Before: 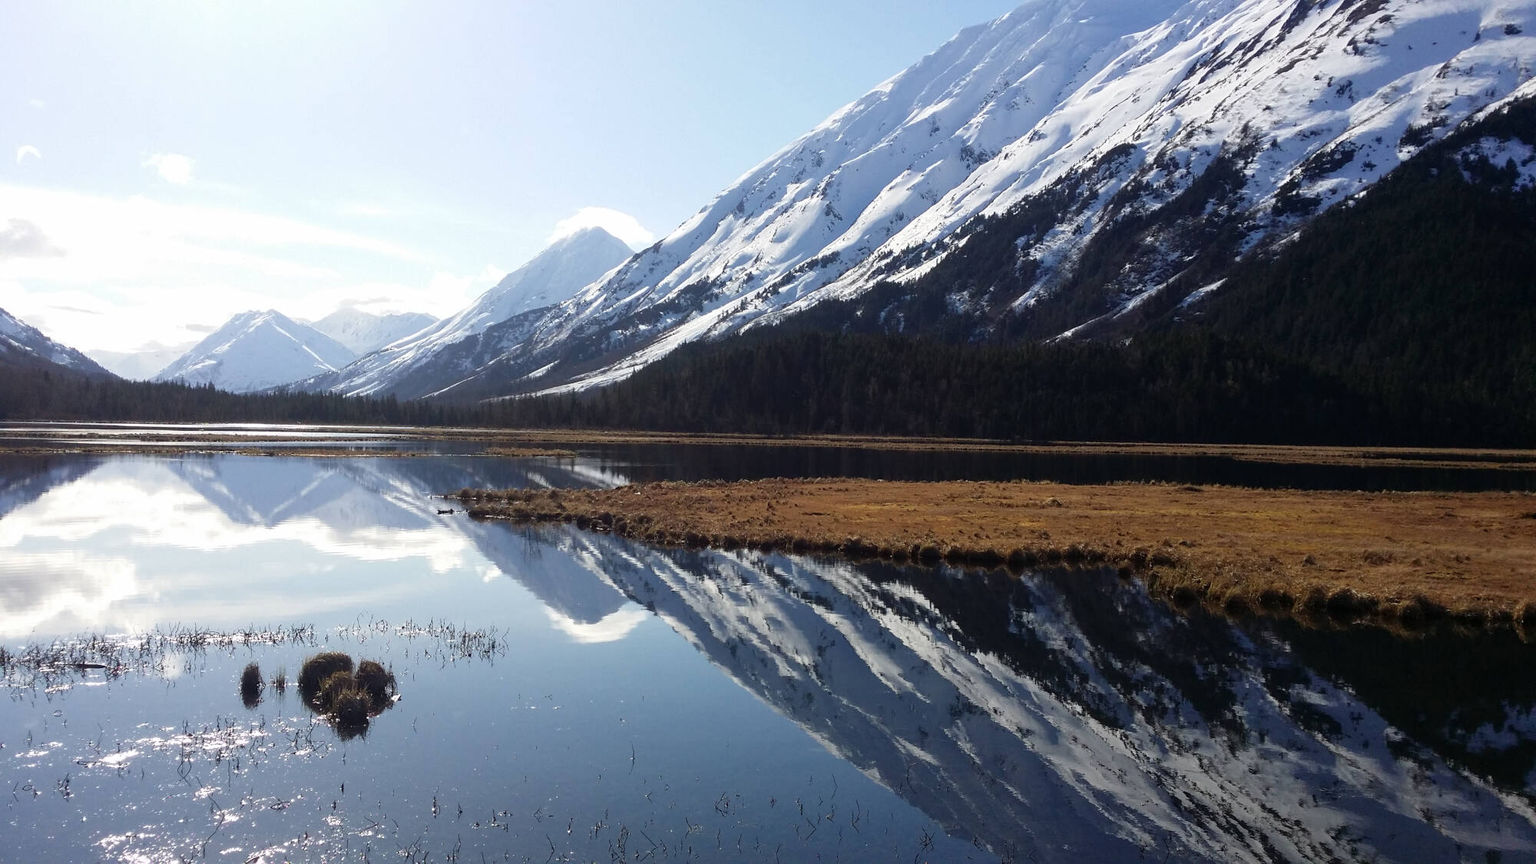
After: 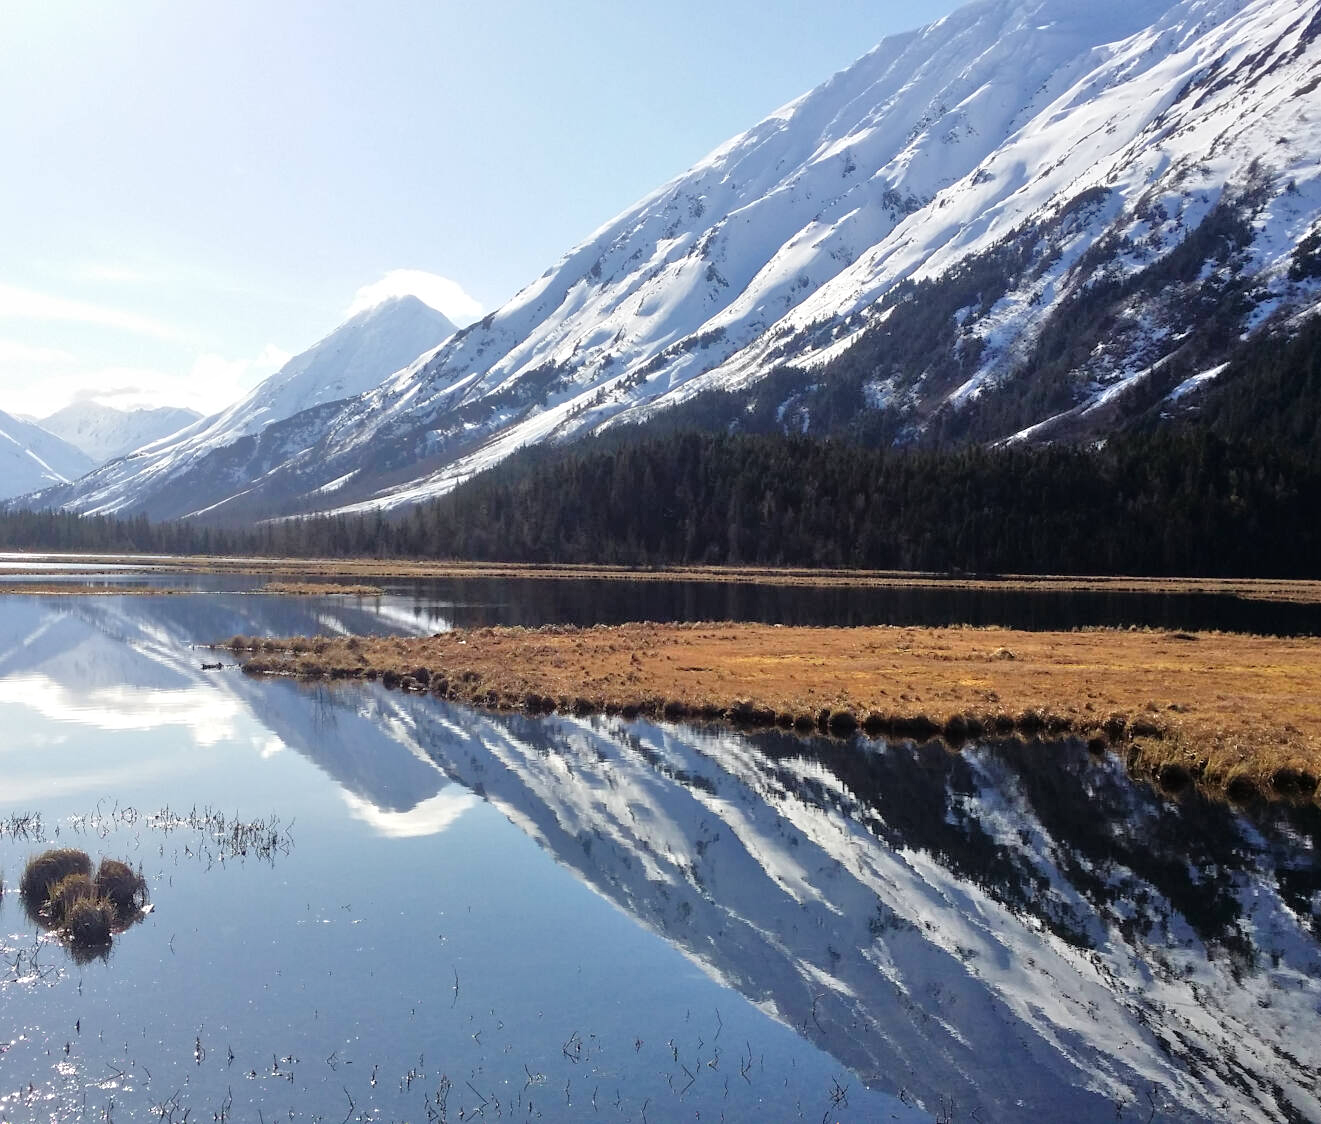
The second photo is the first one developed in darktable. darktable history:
crop and rotate: left 18.442%, right 15.508%
tone equalizer: -7 EV 0.15 EV, -6 EV 0.6 EV, -5 EV 1.15 EV, -4 EV 1.33 EV, -3 EV 1.15 EV, -2 EV 0.6 EV, -1 EV 0.15 EV, mask exposure compensation -0.5 EV
